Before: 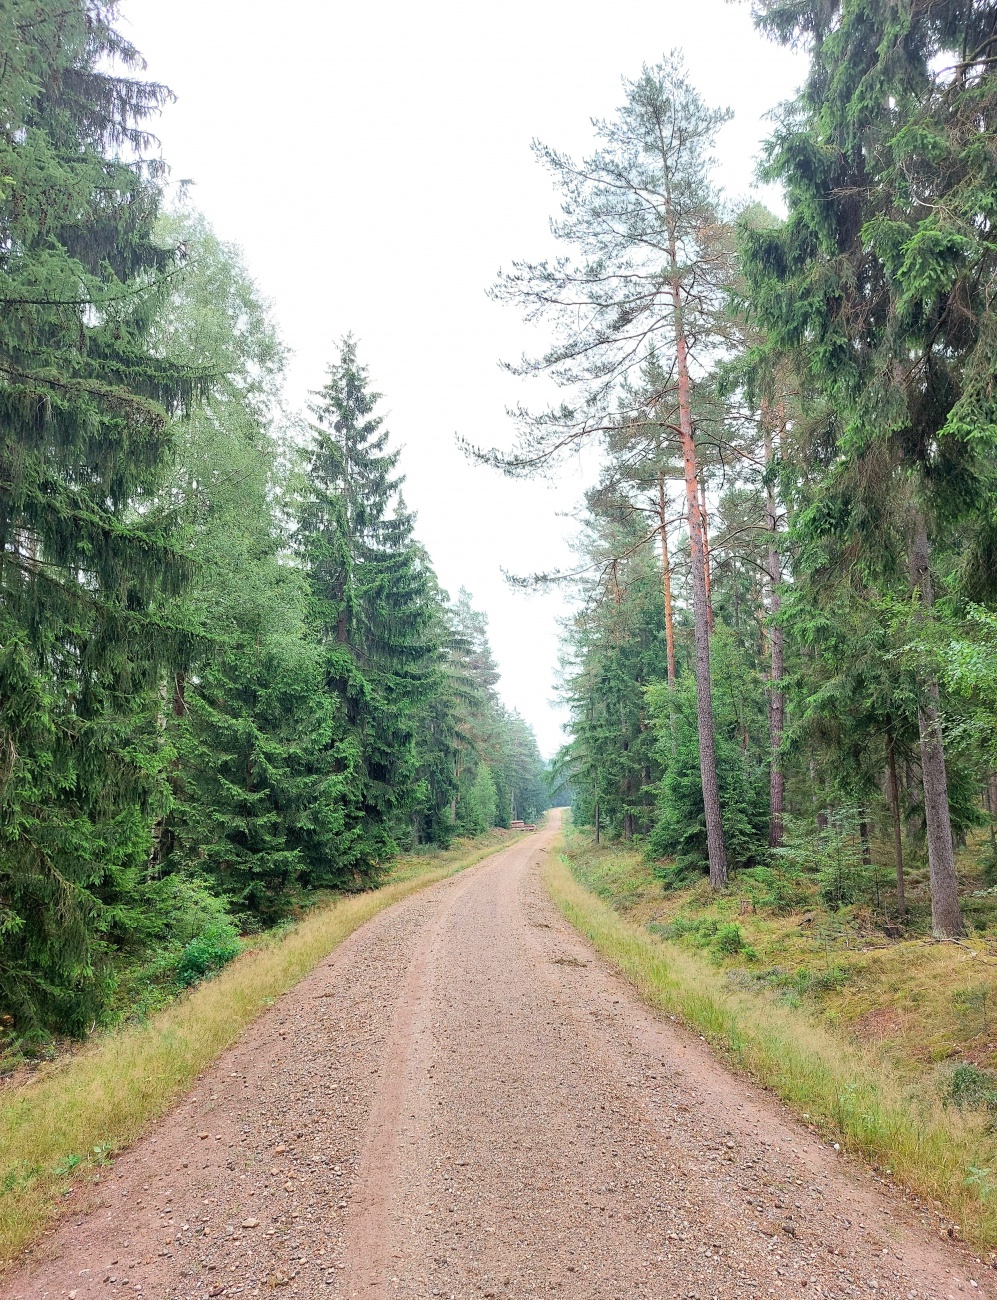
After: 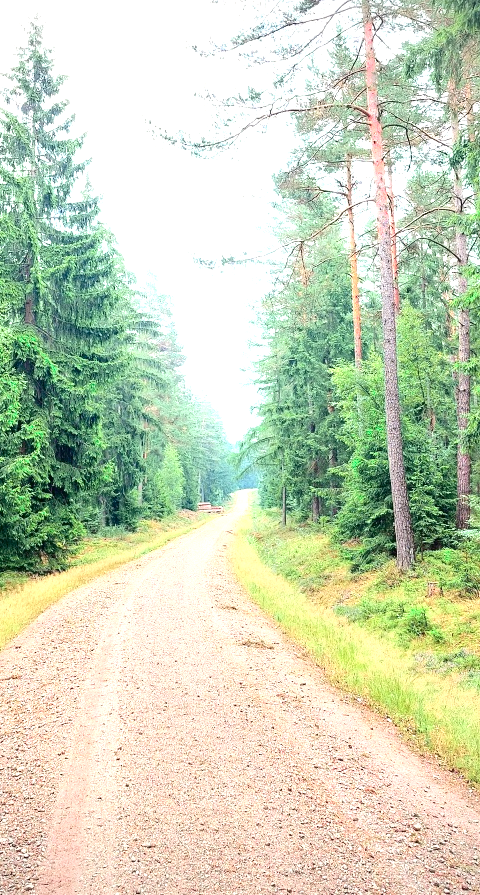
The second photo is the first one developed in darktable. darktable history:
crop: left 31.405%, top 24.522%, right 20.385%, bottom 6.586%
tone curve: curves: ch0 [(0, 0) (0.068, 0.031) (0.175, 0.132) (0.337, 0.304) (0.498, 0.511) (0.748, 0.762) (0.993, 0.954)]; ch1 [(0, 0) (0.294, 0.184) (0.359, 0.34) (0.362, 0.35) (0.43, 0.41) (0.476, 0.457) (0.499, 0.5) (0.529, 0.523) (0.677, 0.762) (1, 1)]; ch2 [(0, 0) (0.431, 0.419) (0.495, 0.502) (0.524, 0.534) (0.557, 0.56) (0.634, 0.654) (0.728, 0.722) (1, 1)], color space Lab, independent channels, preserve colors none
vignetting: brightness -0.415, saturation -0.31
exposure: black level correction 0, exposure 1.199 EV, compensate highlight preservation false
